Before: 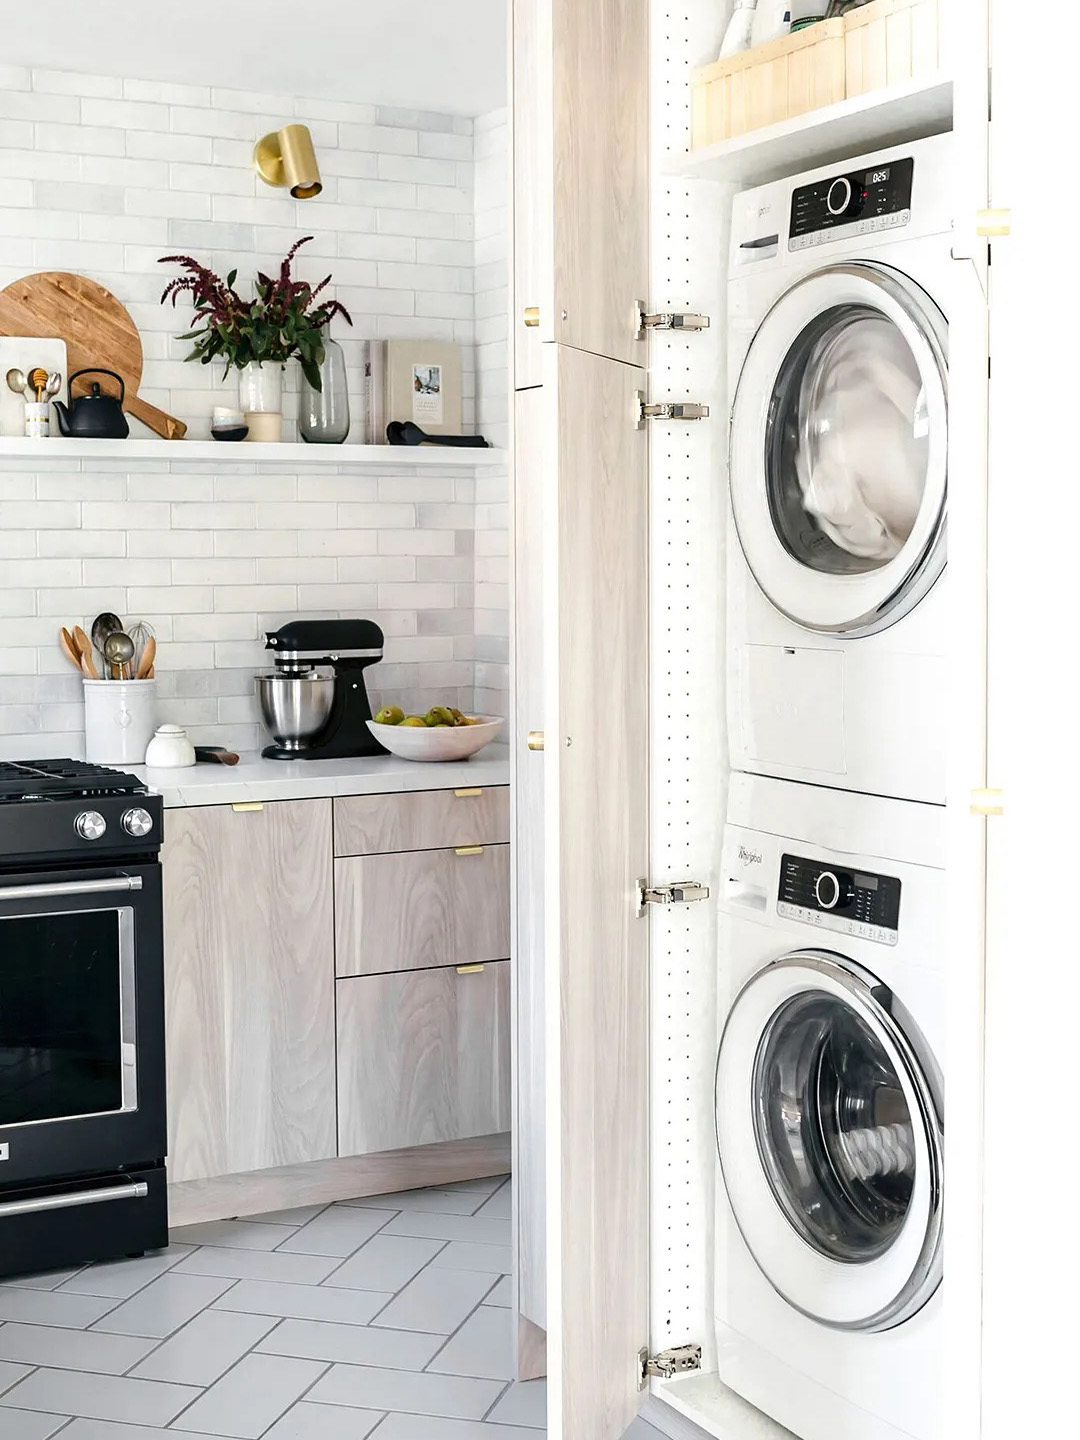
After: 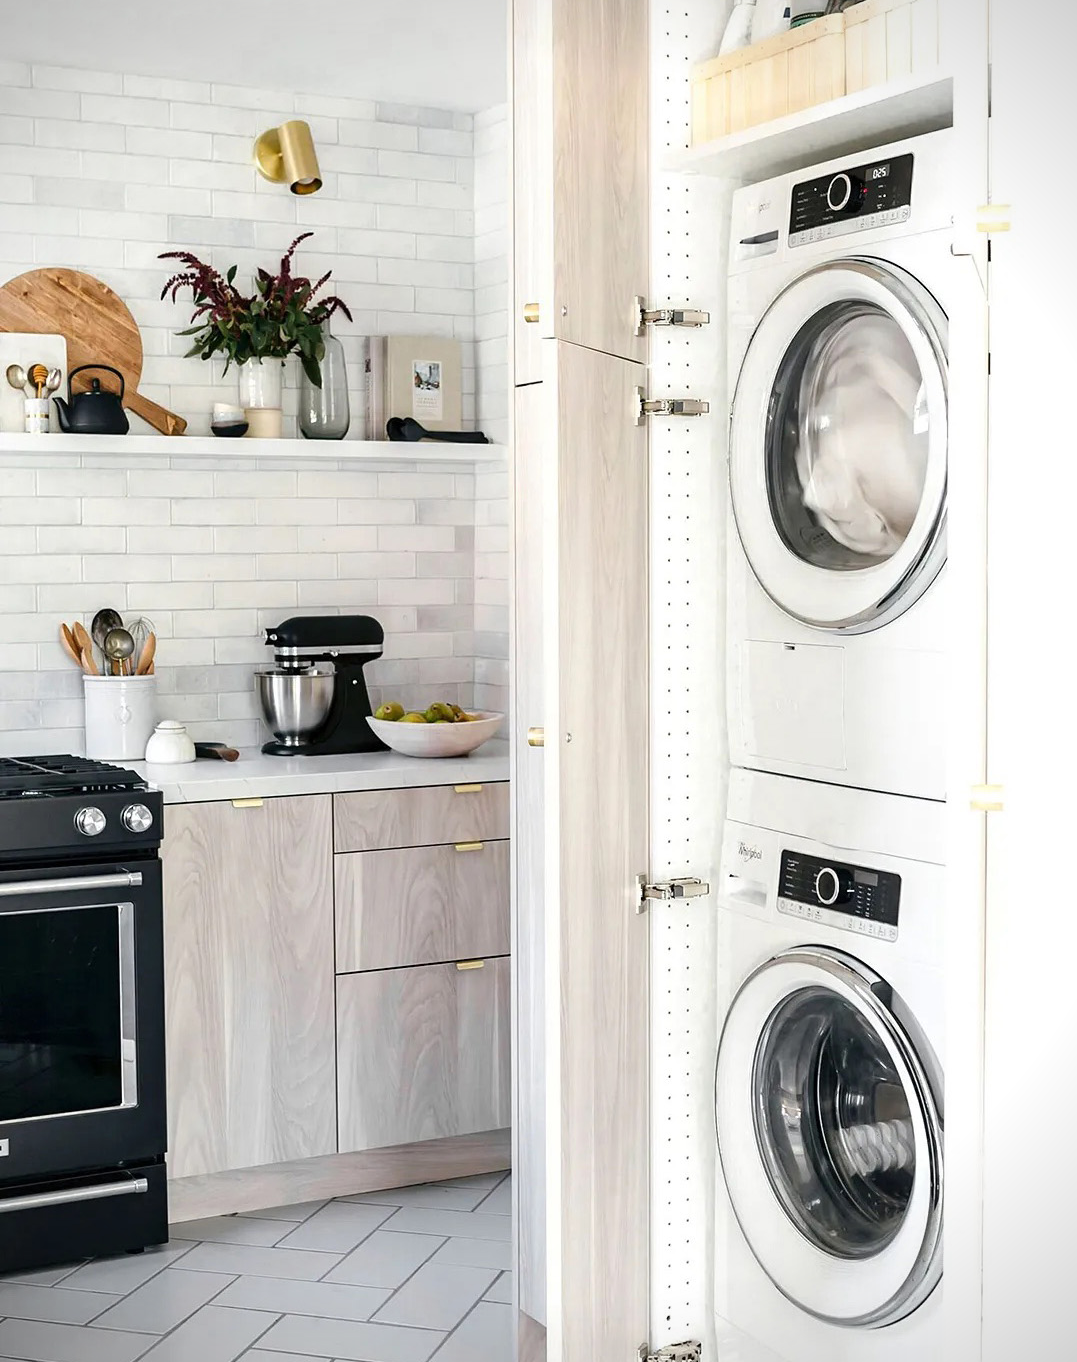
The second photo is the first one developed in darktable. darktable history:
crop: top 0.315%, right 0.263%, bottom 5.035%
vignetting: fall-off start 91.21%
